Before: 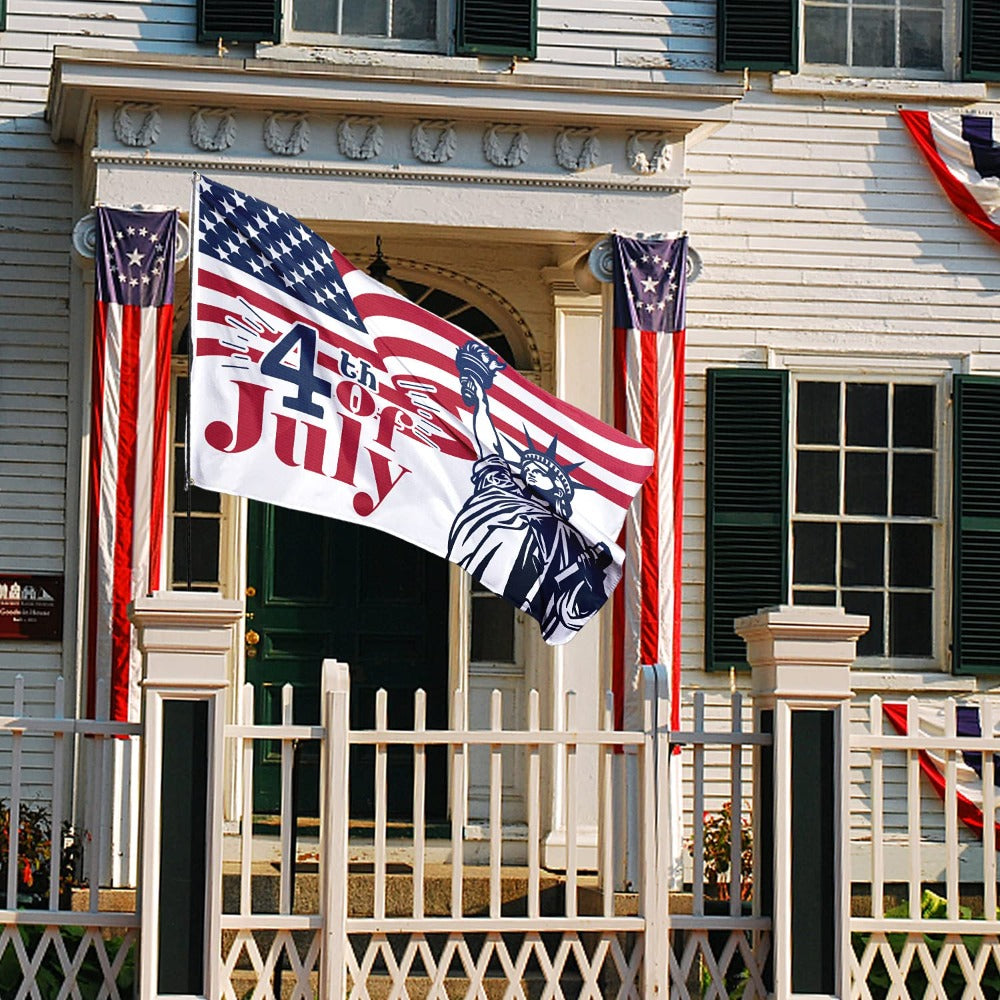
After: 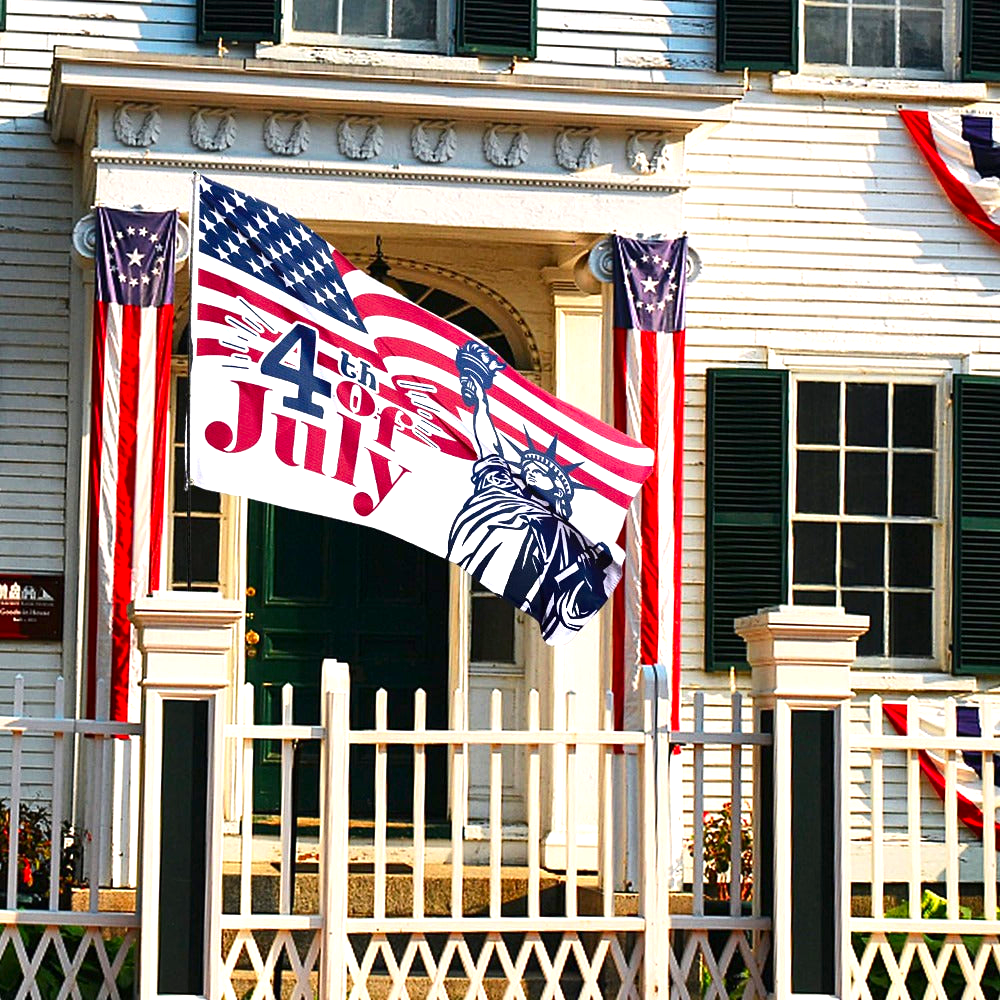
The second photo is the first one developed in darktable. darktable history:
contrast brightness saturation: contrast 0.13, brightness -0.05, saturation 0.16
exposure: exposure 0.77 EV, compensate highlight preservation false
